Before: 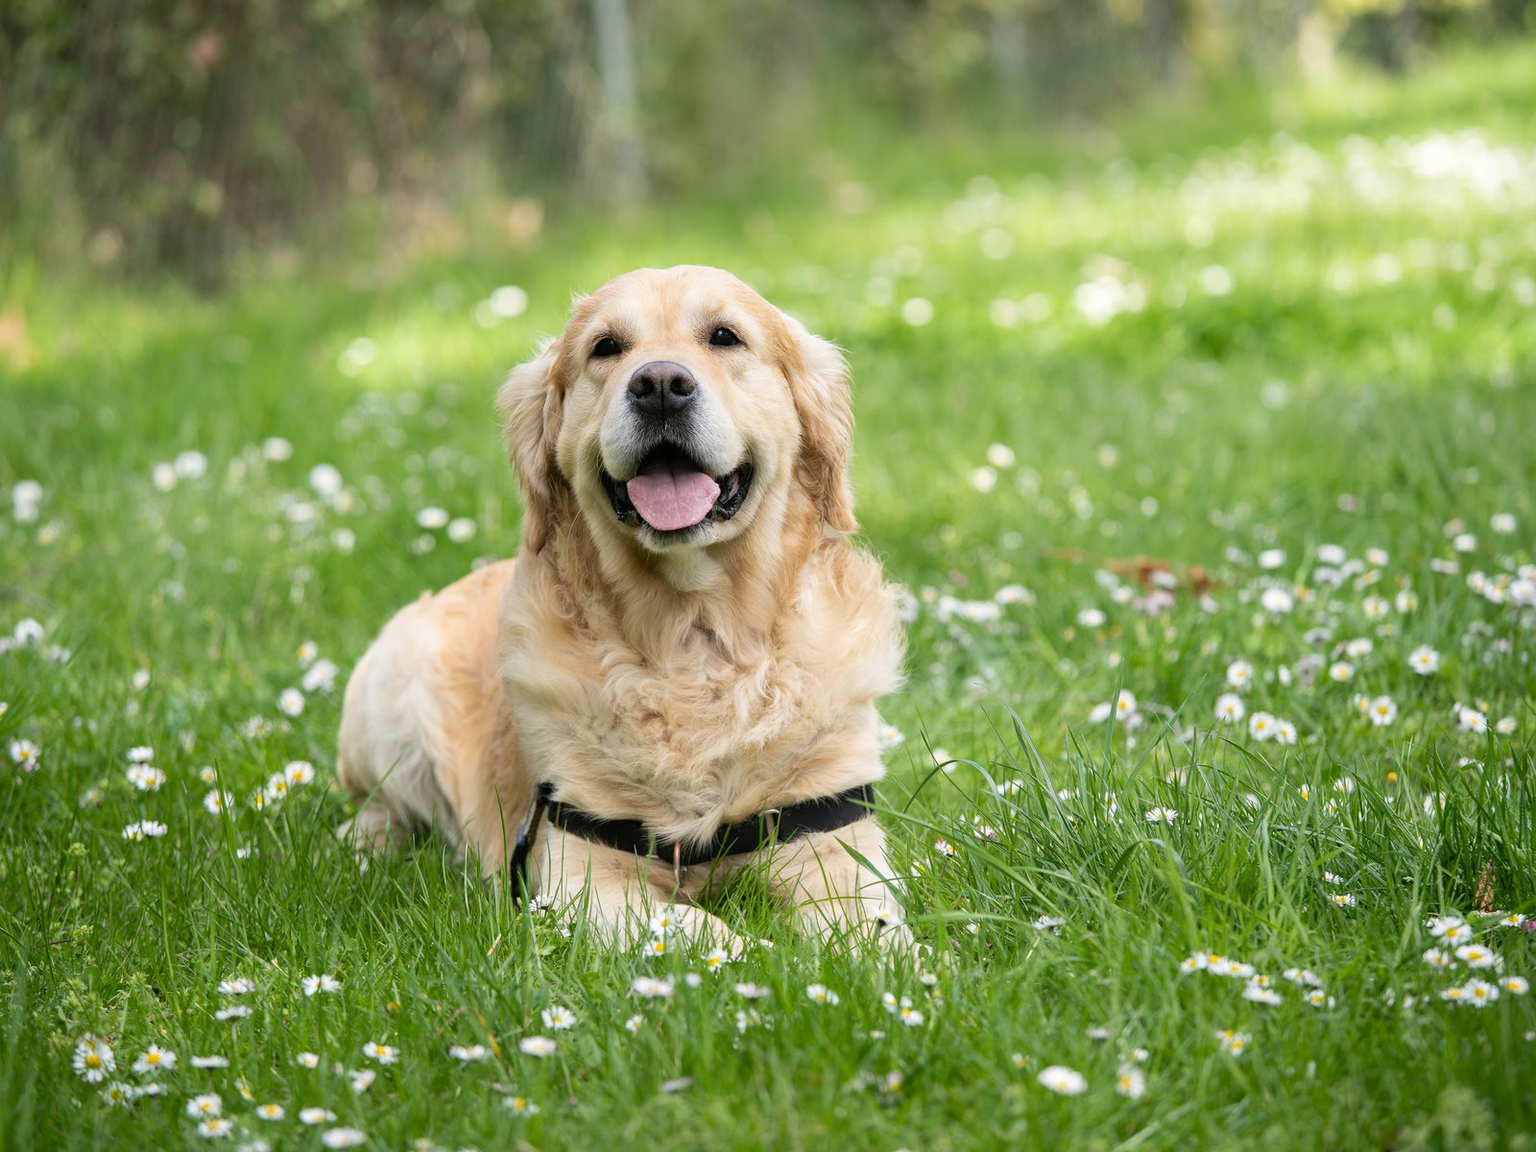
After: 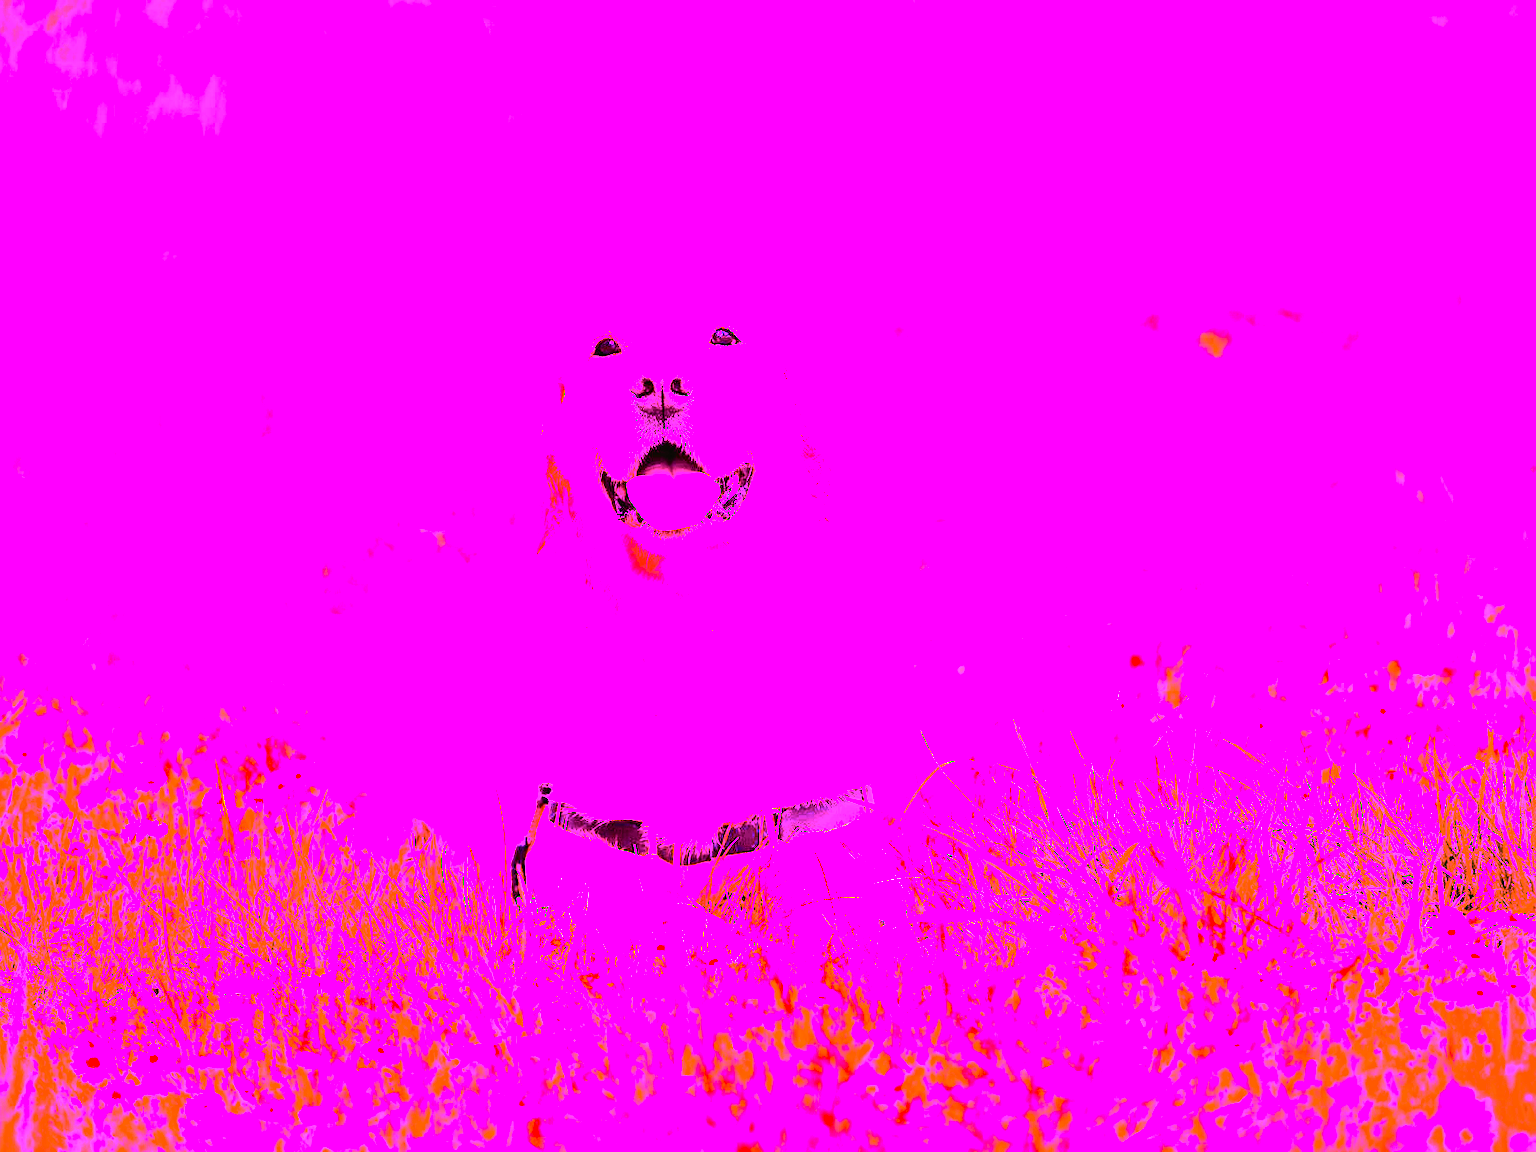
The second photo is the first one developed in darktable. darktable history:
white balance: red 8, blue 8
tone curve: curves: ch0 [(0, 0.019) (0.066, 0.054) (0.184, 0.184) (0.369, 0.417) (0.501, 0.586) (0.617, 0.71) (0.743, 0.787) (0.997, 0.997)]; ch1 [(0, 0) (0.187, 0.156) (0.388, 0.372) (0.437, 0.428) (0.474, 0.472) (0.499, 0.5) (0.521, 0.514) (0.548, 0.567) (0.6, 0.629) (0.82, 0.831) (1, 1)]; ch2 [(0, 0) (0.234, 0.227) (0.352, 0.372) (0.459, 0.484) (0.5, 0.505) (0.518, 0.516) (0.529, 0.541) (0.56, 0.594) (0.607, 0.644) (0.74, 0.771) (0.858, 0.873) (0.999, 0.994)], color space Lab, independent channels, preserve colors none
